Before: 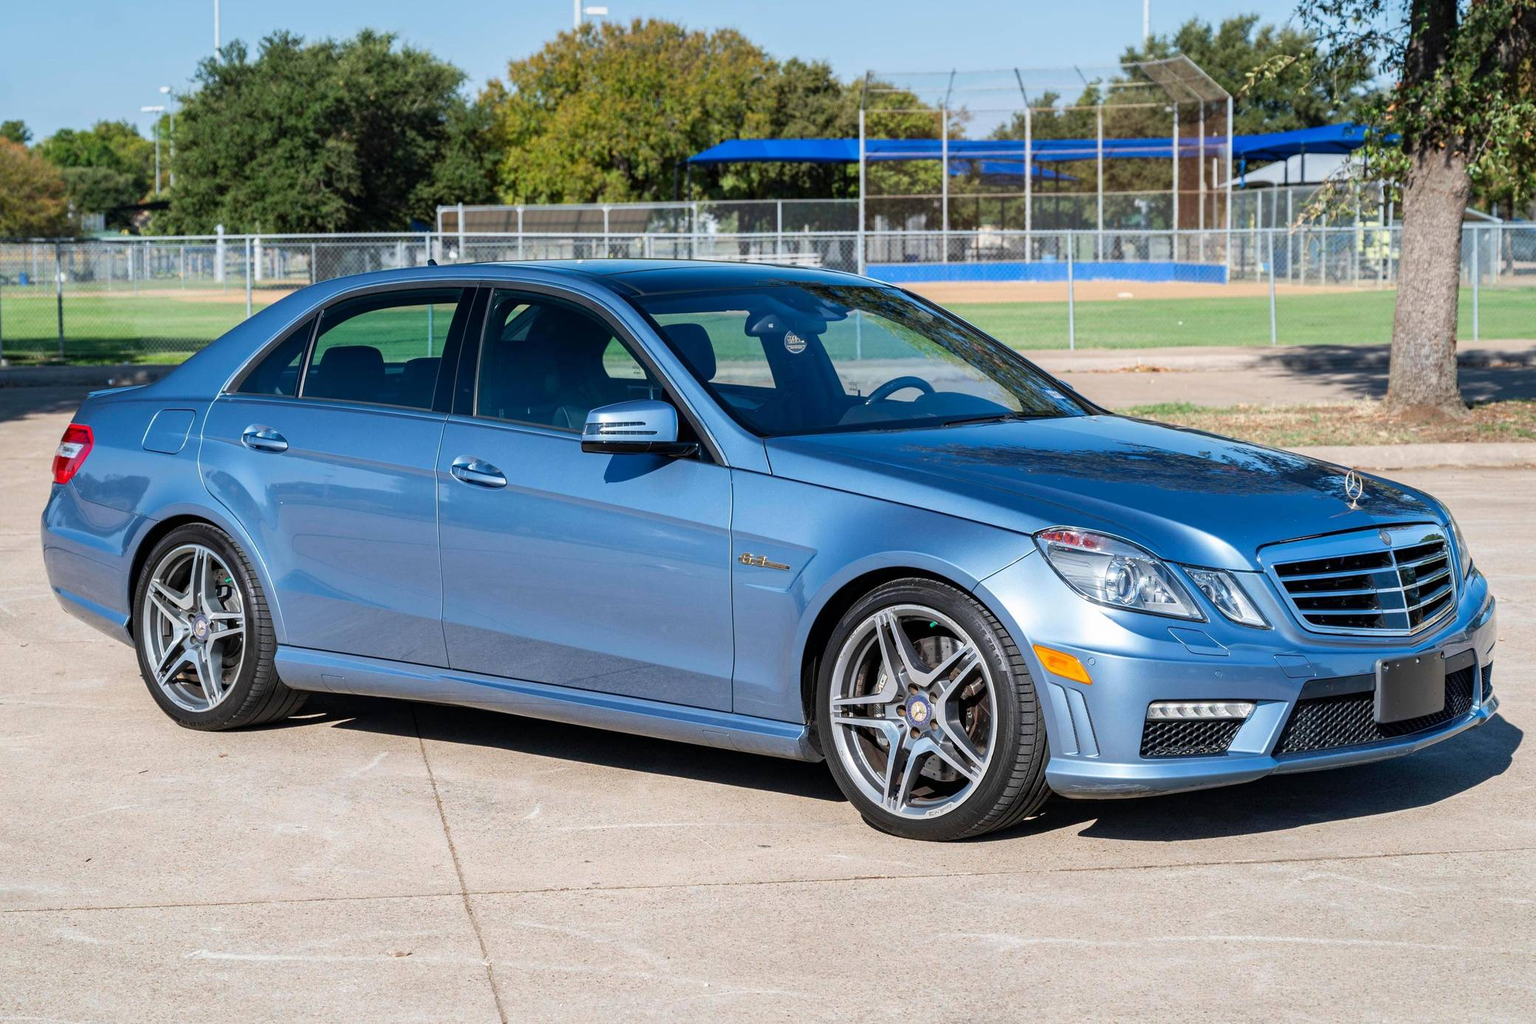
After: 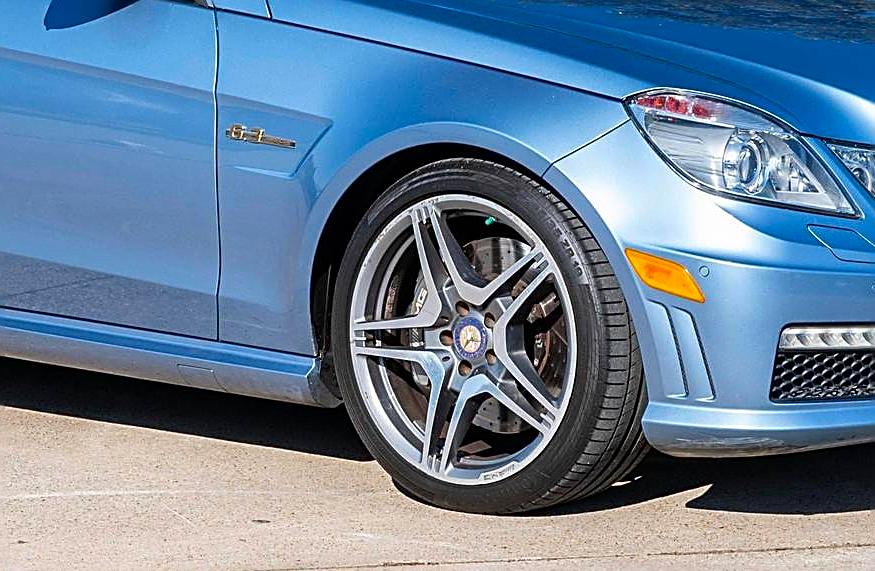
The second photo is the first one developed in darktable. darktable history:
crop: left 37.257%, top 45.051%, right 20.665%, bottom 13.742%
sharpen: amount 0.887
contrast brightness saturation: contrast 0.039, saturation 0.15
